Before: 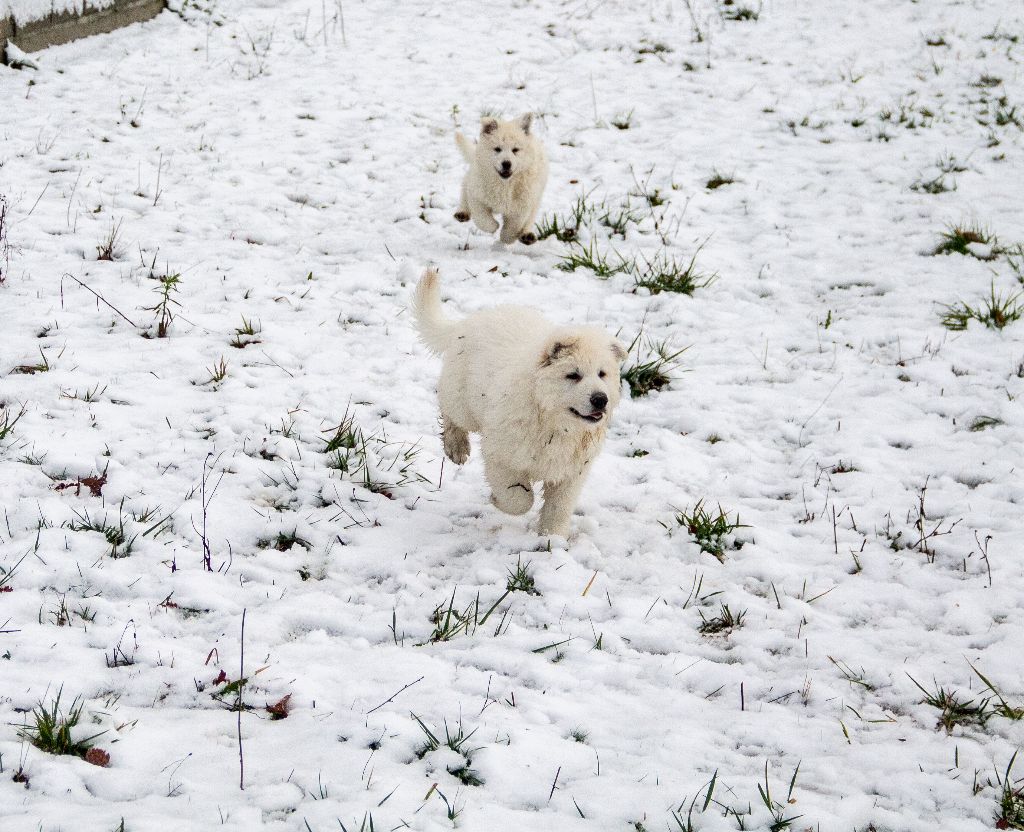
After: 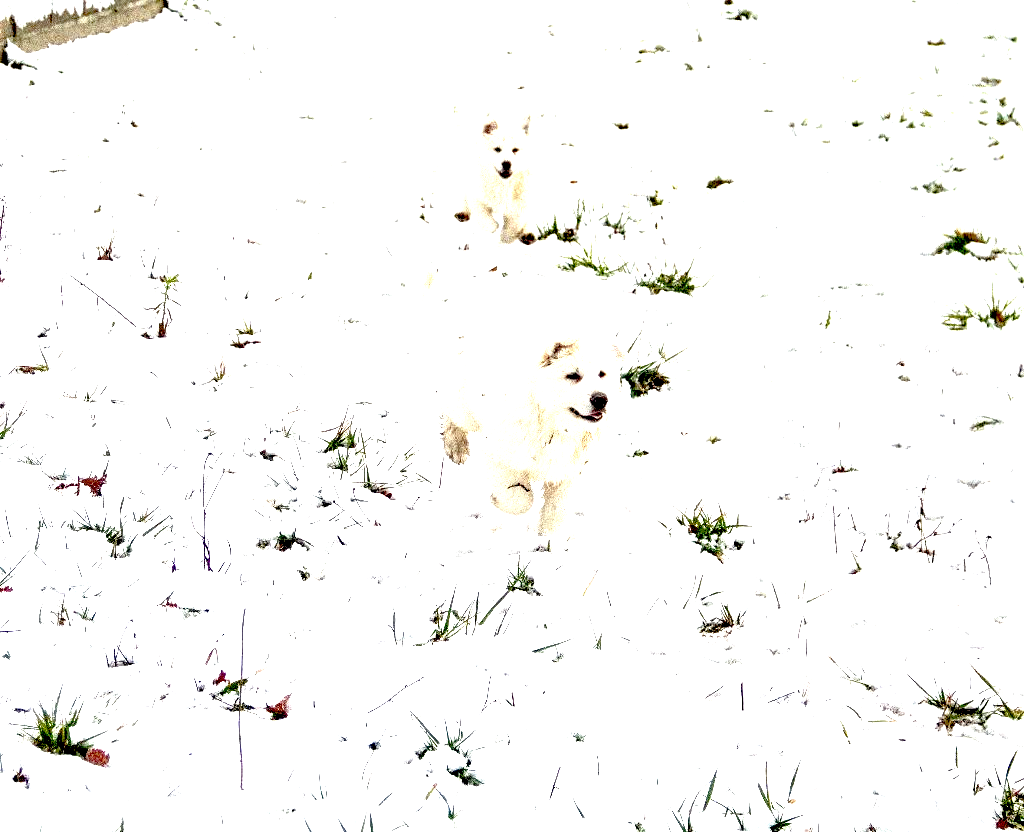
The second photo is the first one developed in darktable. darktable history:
exposure: black level correction 0.016, exposure 1.774 EV, compensate highlight preservation false
tone equalizer: -8 EV 0.001 EV, -7 EV -0.004 EV, -6 EV 0.009 EV, -5 EV 0.032 EV, -4 EV 0.276 EV, -3 EV 0.644 EV, -2 EV 0.584 EV, -1 EV 0.187 EV, +0 EV 0.024 EV
color correction: highlights a* -0.95, highlights b* 4.5, shadows a* 3.55
